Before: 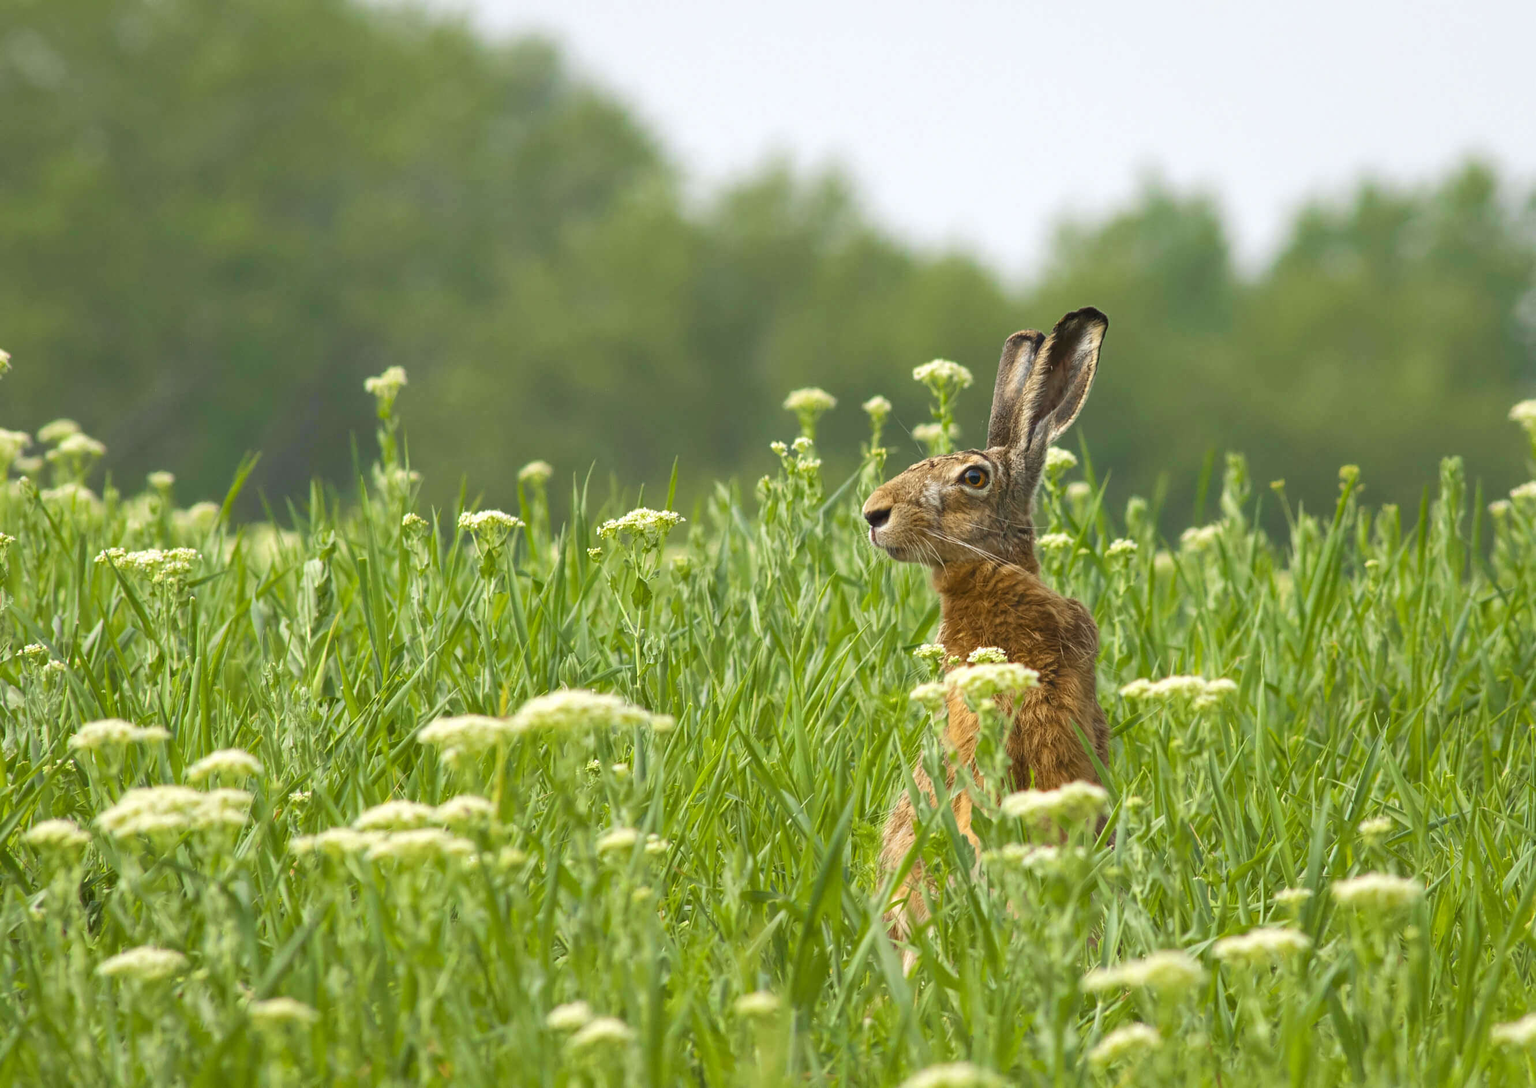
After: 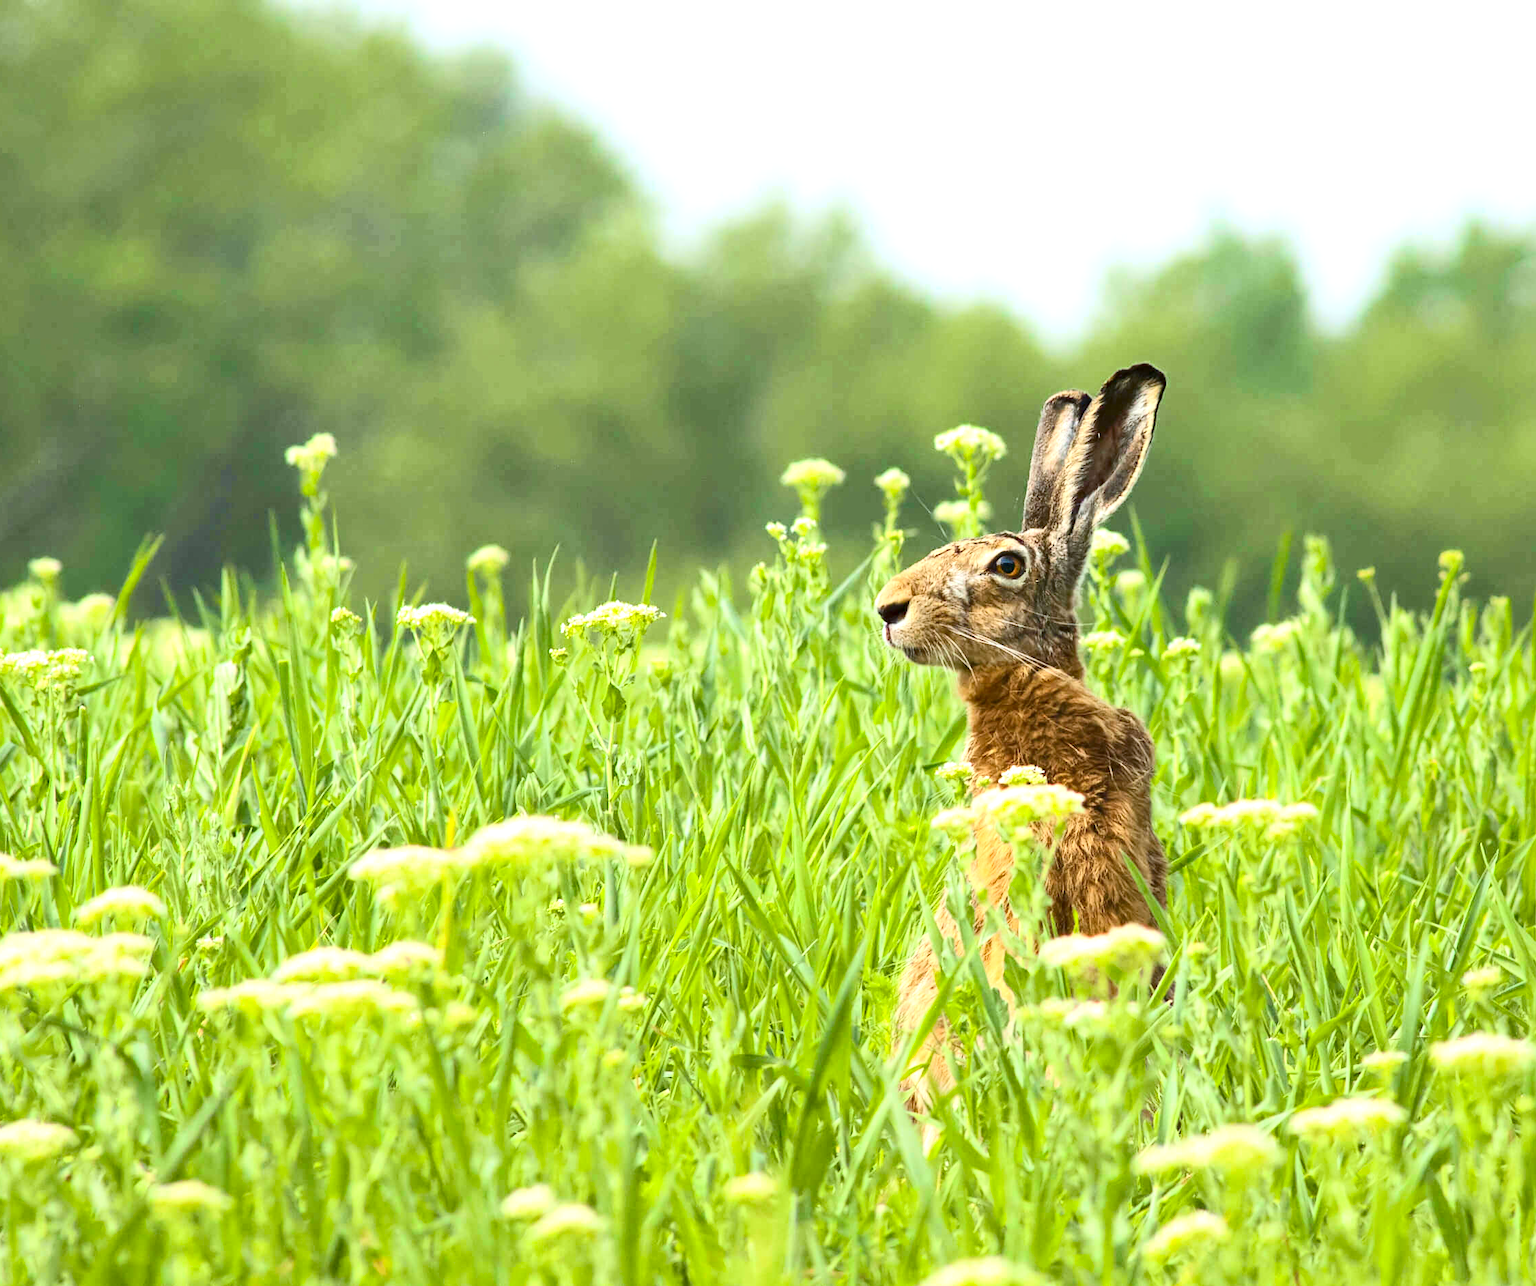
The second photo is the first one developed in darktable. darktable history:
crop: left 8.038%, right 7.425%
color calibration: output R [0.972, 0.068, -0.094, 0], output G [-0.178, 1.216, -0.086, 0], output B [0.095, -0.136, 0.98, 0], illuminant as shot in camera, x 0.358, y 0.373, temperature 4628.91 K, saturation algorithm version 1 (2020)
exposure: black level correction 0, exposure 0.695 EV, compensate highlight preservation false
contrast brightness saturation: contrast 0.273
haze removal: strength 0.277, distance 0.256, compatibility mode true, adaptive false
